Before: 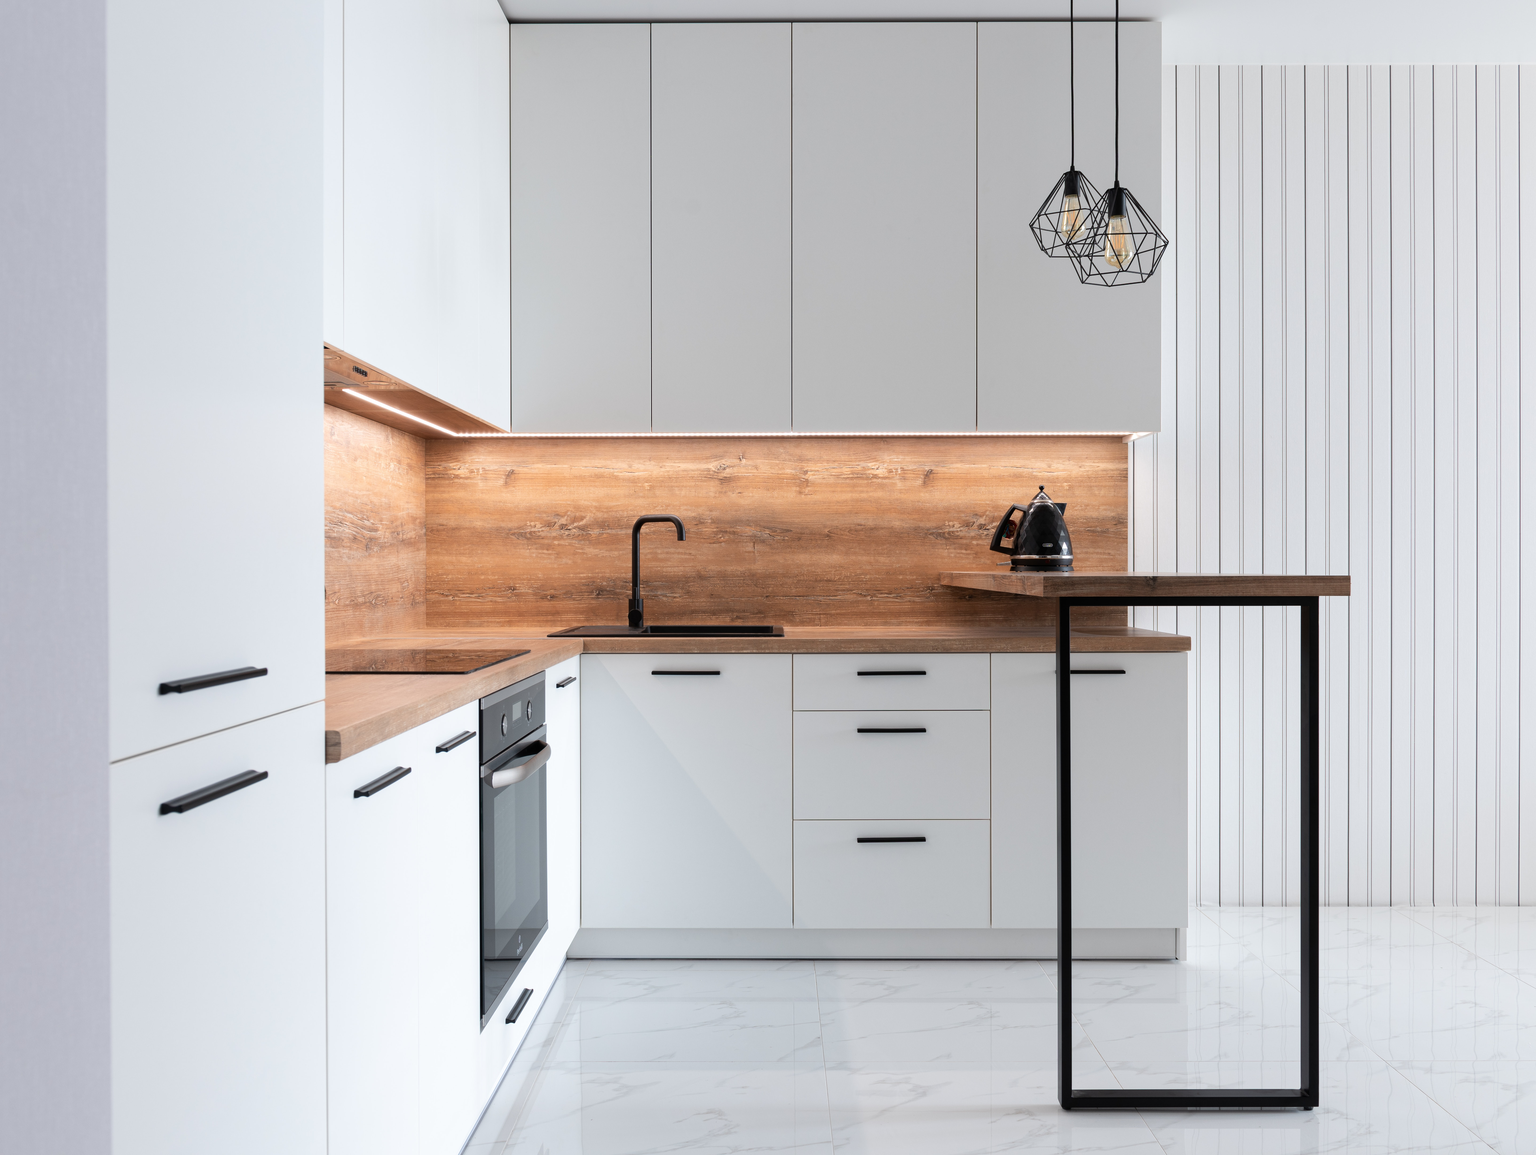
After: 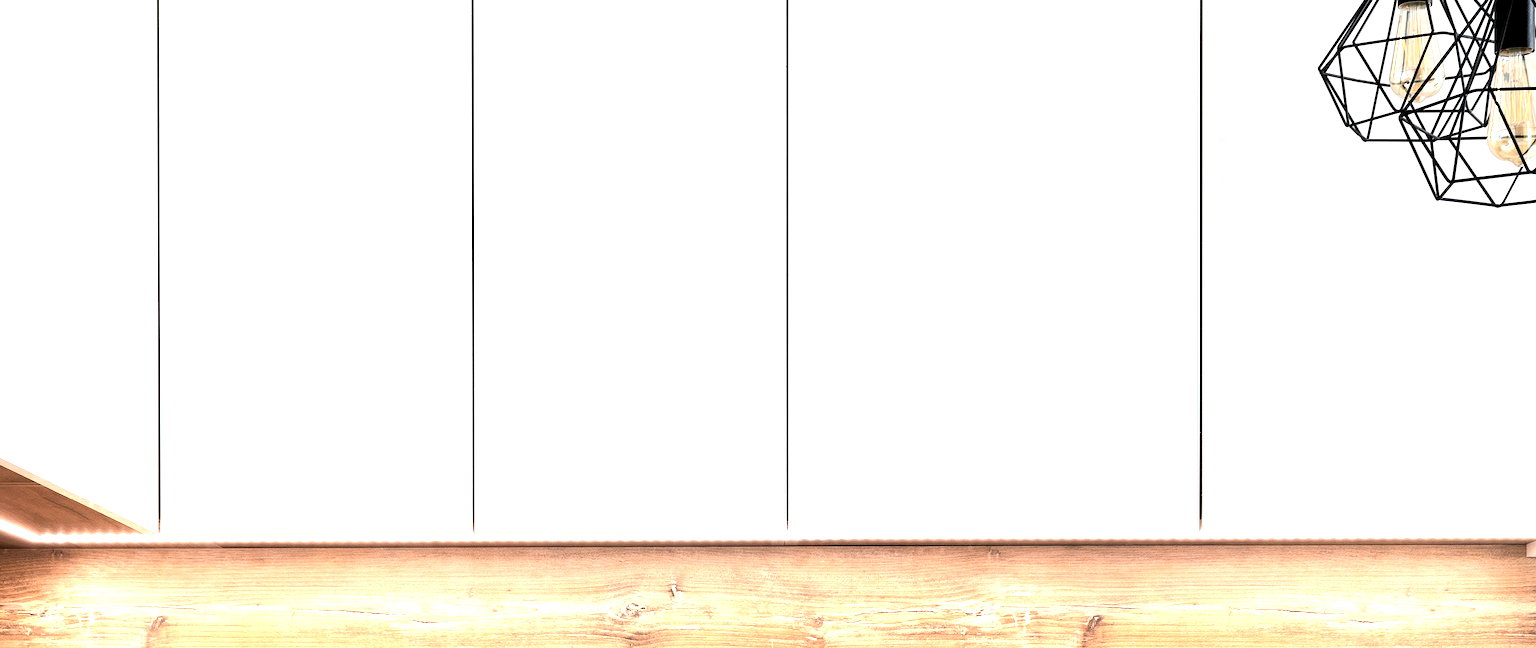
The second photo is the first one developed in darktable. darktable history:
tone equalizer: -8 EV -1.08 EV, -7 EV -1.01 EV, -6 EV -0.867 EV, -5 EV -0.578 EV, -3 EV 0.578 EV, -2 EV 0.867 EV, -1 EV 1.01 EV, +0 EV 1.08 EV, edges refinement/feathering 500, mask exposure compensation -1.57 EV, preserve details no
rgb levels: levels [[0.01, 0.419, 0.839], [0, 0.5, 1], [0, 0.5, 1]]
crop: left 28.64%, top 16.832%, right 26.637%, bottom 58.055%
